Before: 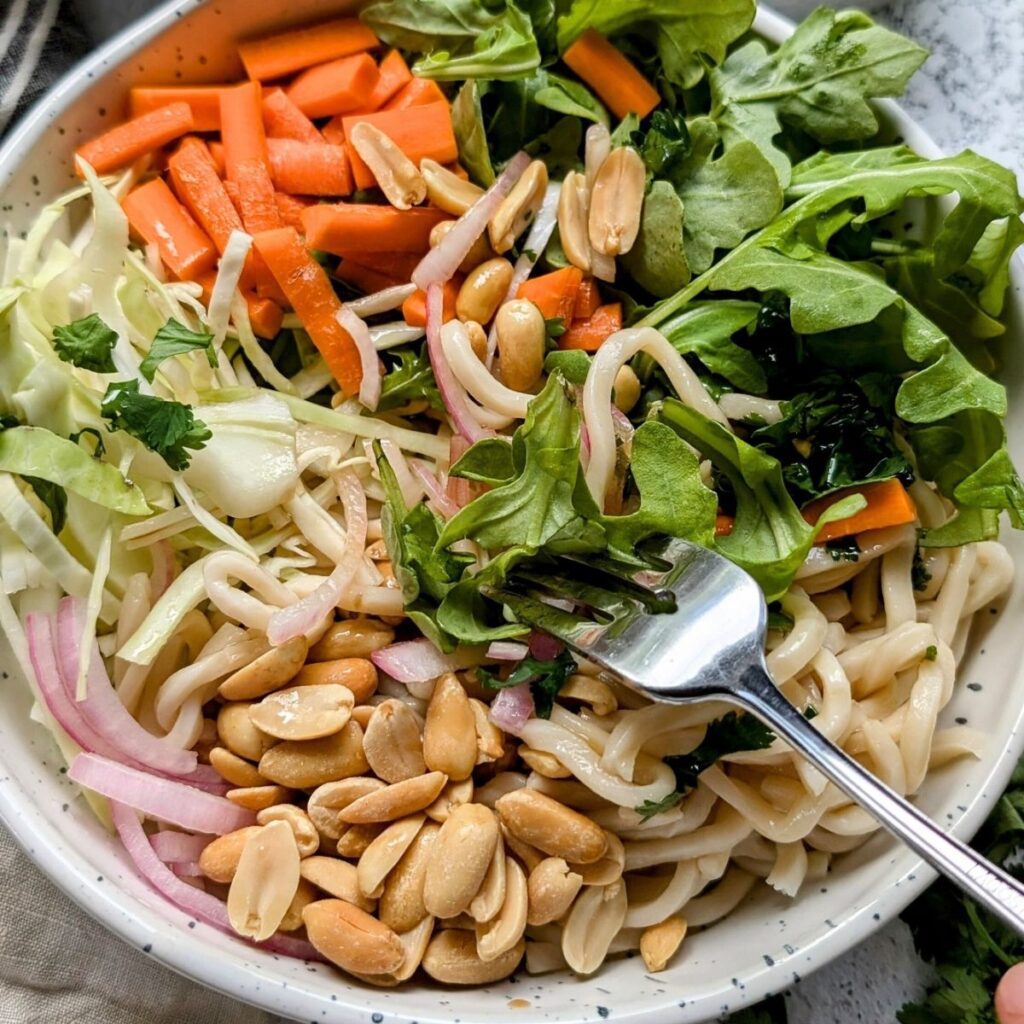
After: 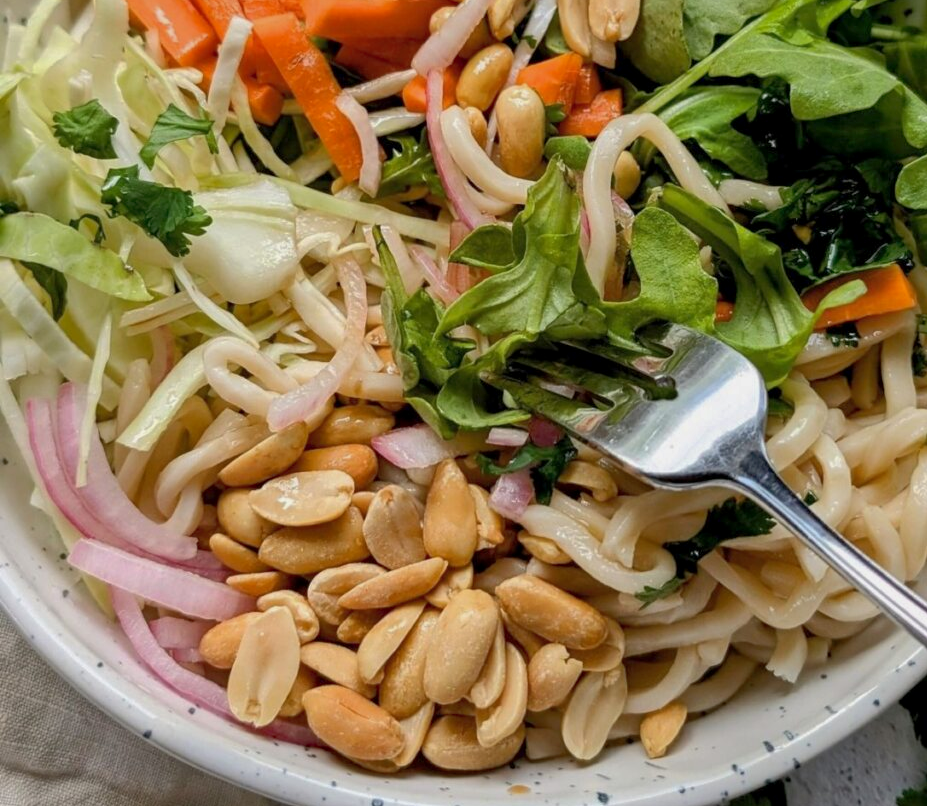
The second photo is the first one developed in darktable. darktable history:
exposure: black level correction 0.001, exposure -0.125 EV, compensate exposure bias true, compensate highlight preservation false
shadows and highlights: on, module defaults
crop: top 20.916%, right 9.437%, bottom 0.316%
